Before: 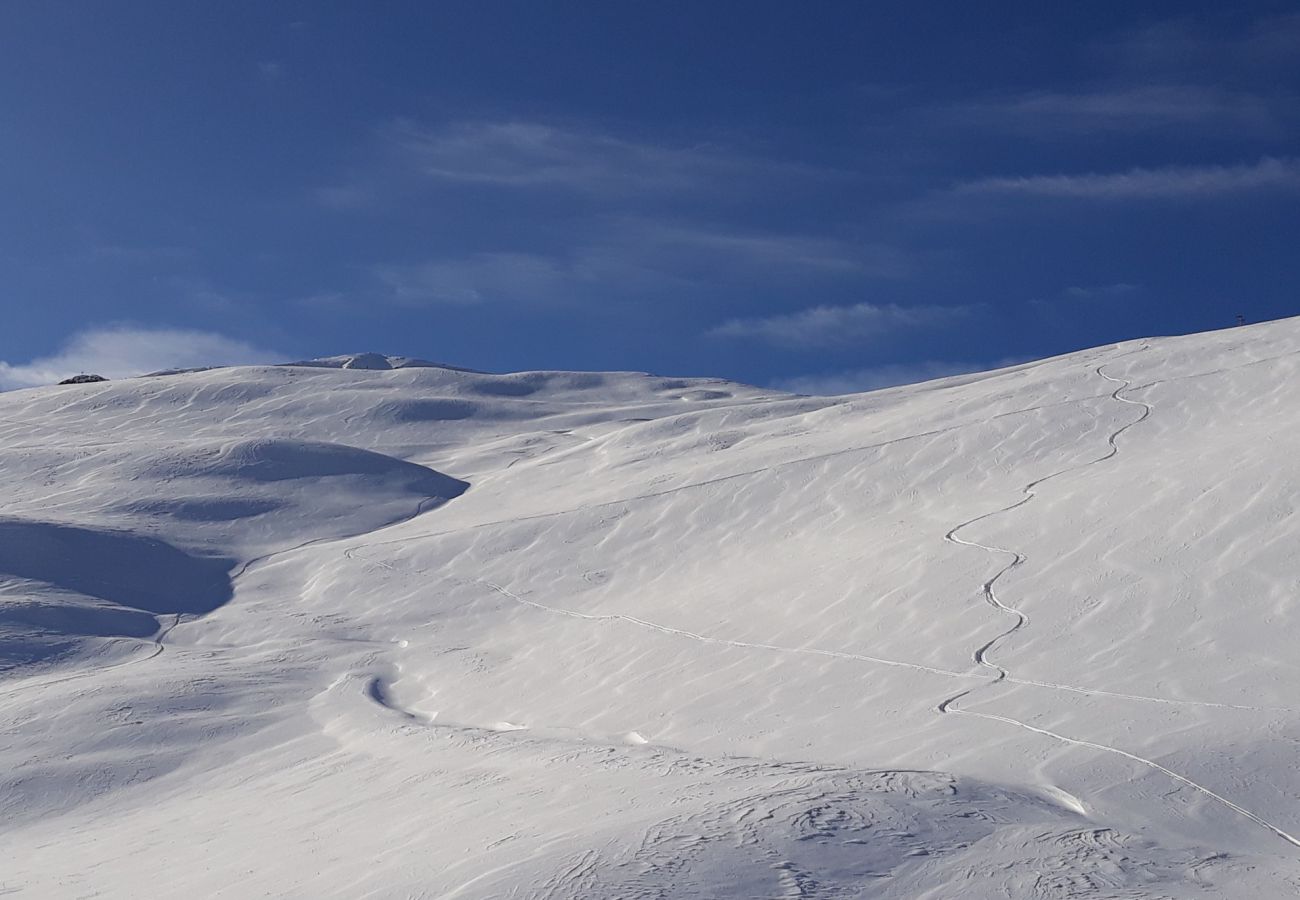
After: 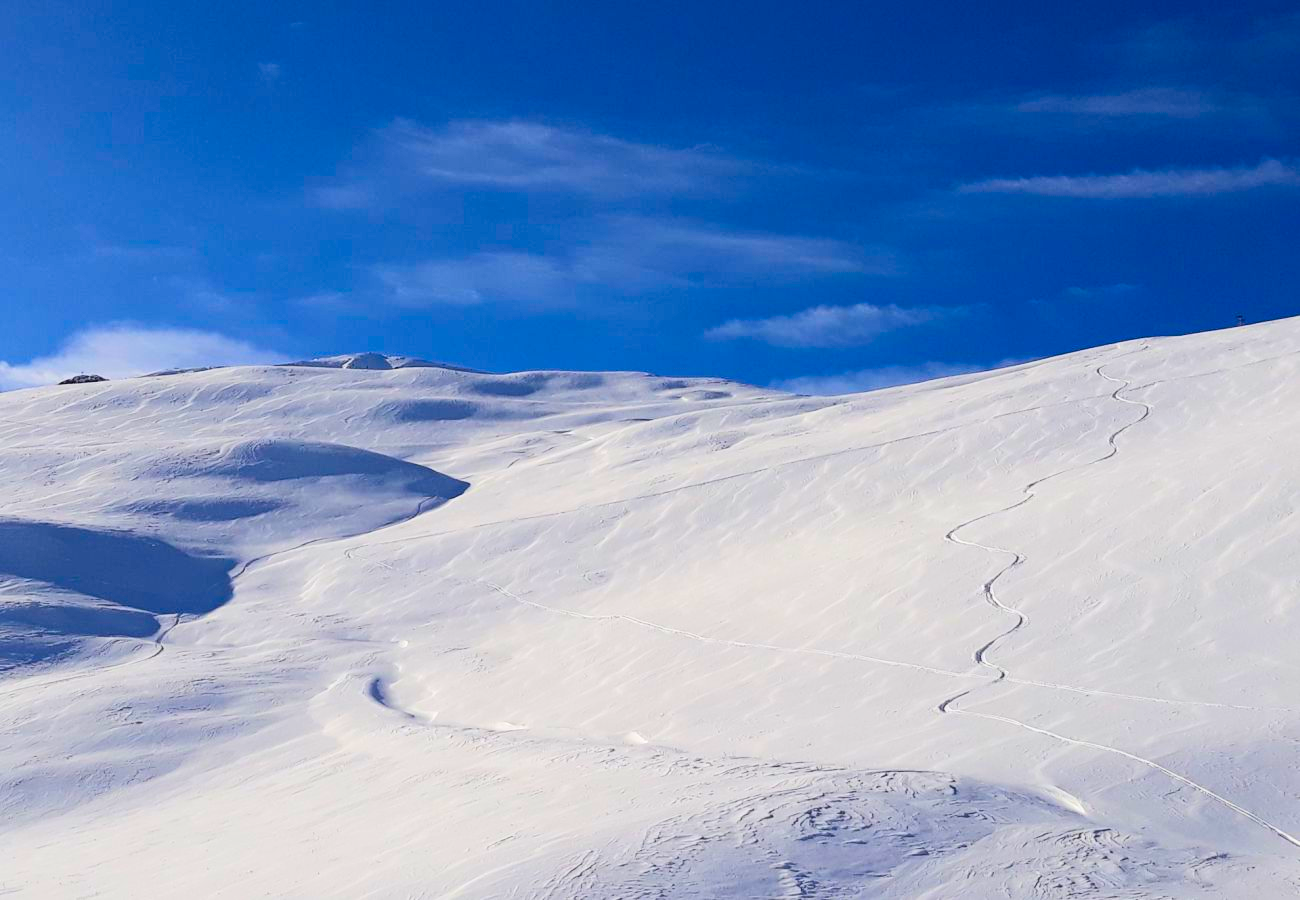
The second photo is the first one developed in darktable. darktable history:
color balance rgb: perceptual saturation grading › global saturation 25%, perceptual brilliance grading › mid-tones 10%, perceptual brilliance grading › shadows 15%, global vibrance 20%
contrast brightness saturation: contrast 0.23, brightness 0.1, saturation 0.29
